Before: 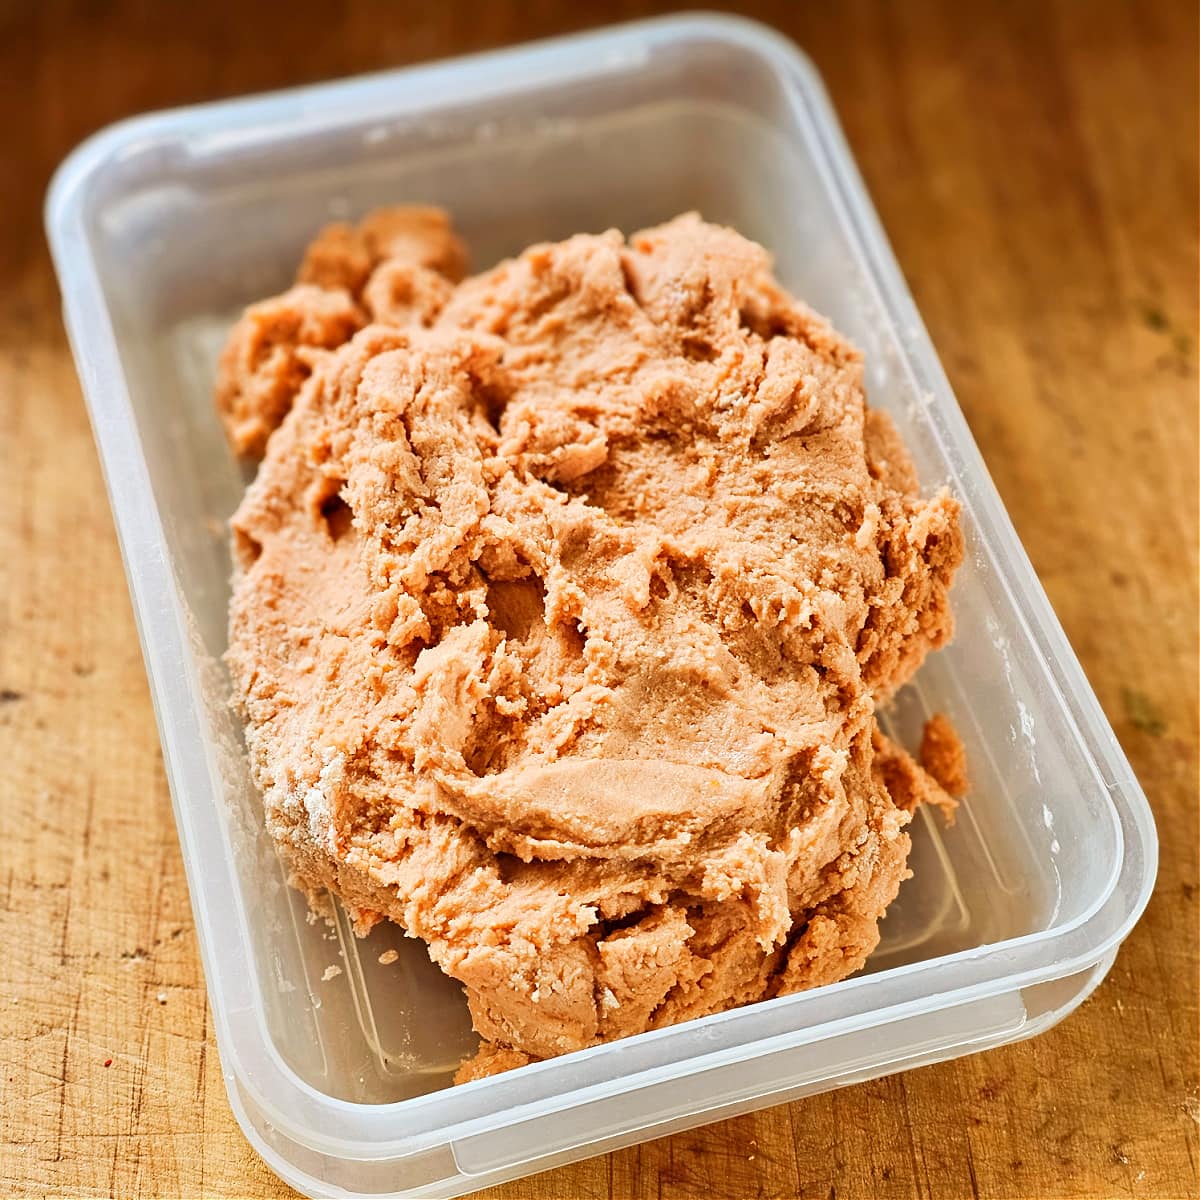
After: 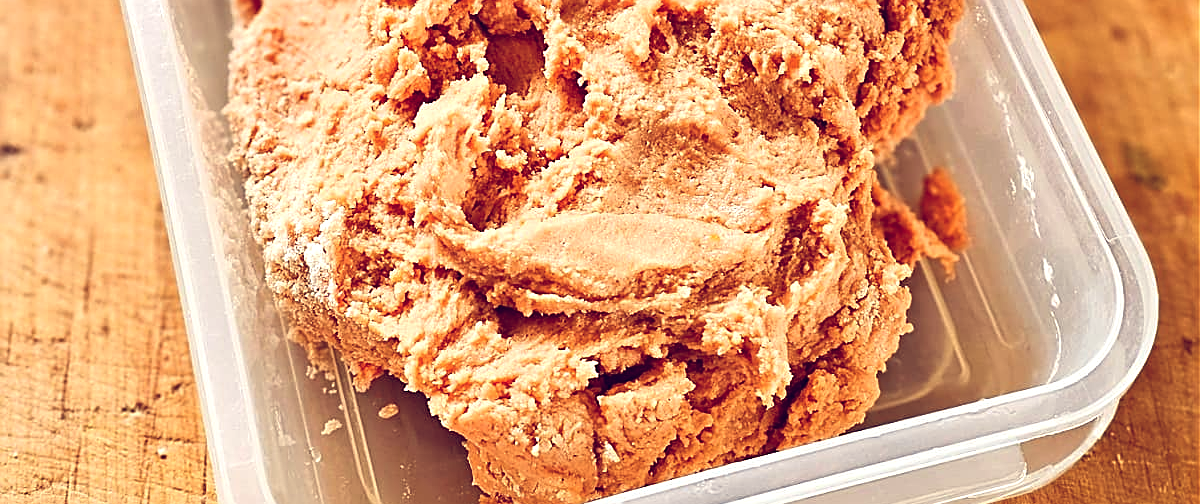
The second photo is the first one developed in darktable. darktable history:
crop: top 45.551%, bottom 12.262%
color balance: lift [1.001, 0.997, 0.99, 1.01], gamma [1.007, 1, 0.975, 1.025], gain [1, 1.065, 1.052, 0.935], contrast 13.25%
sharpen: on, module defaults
